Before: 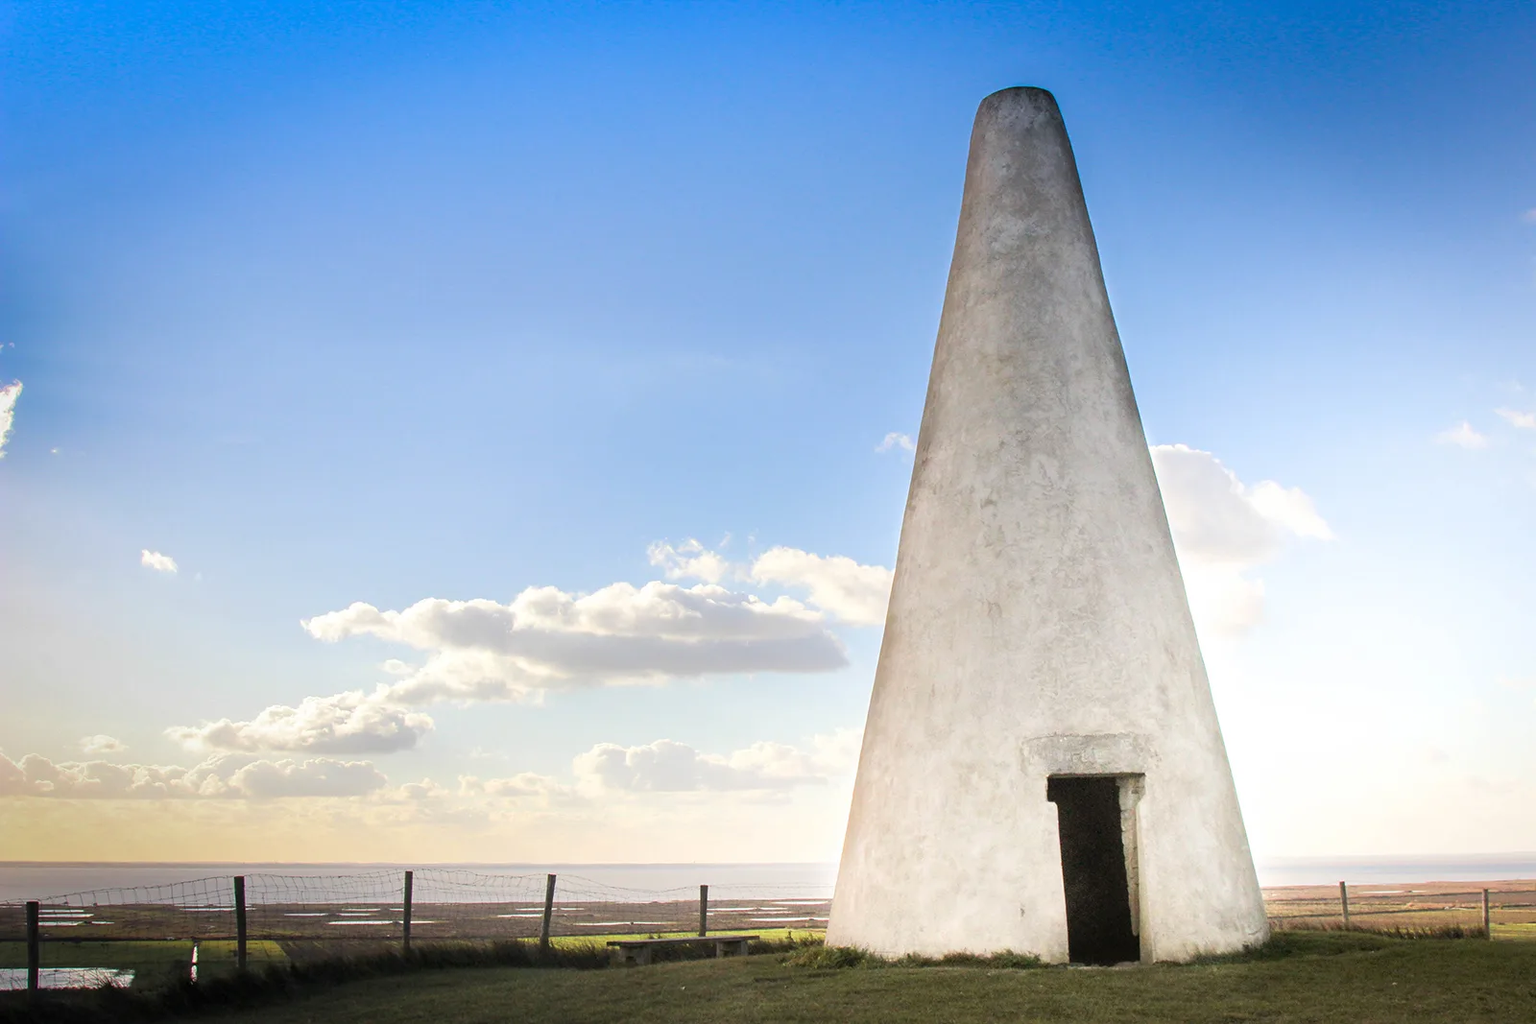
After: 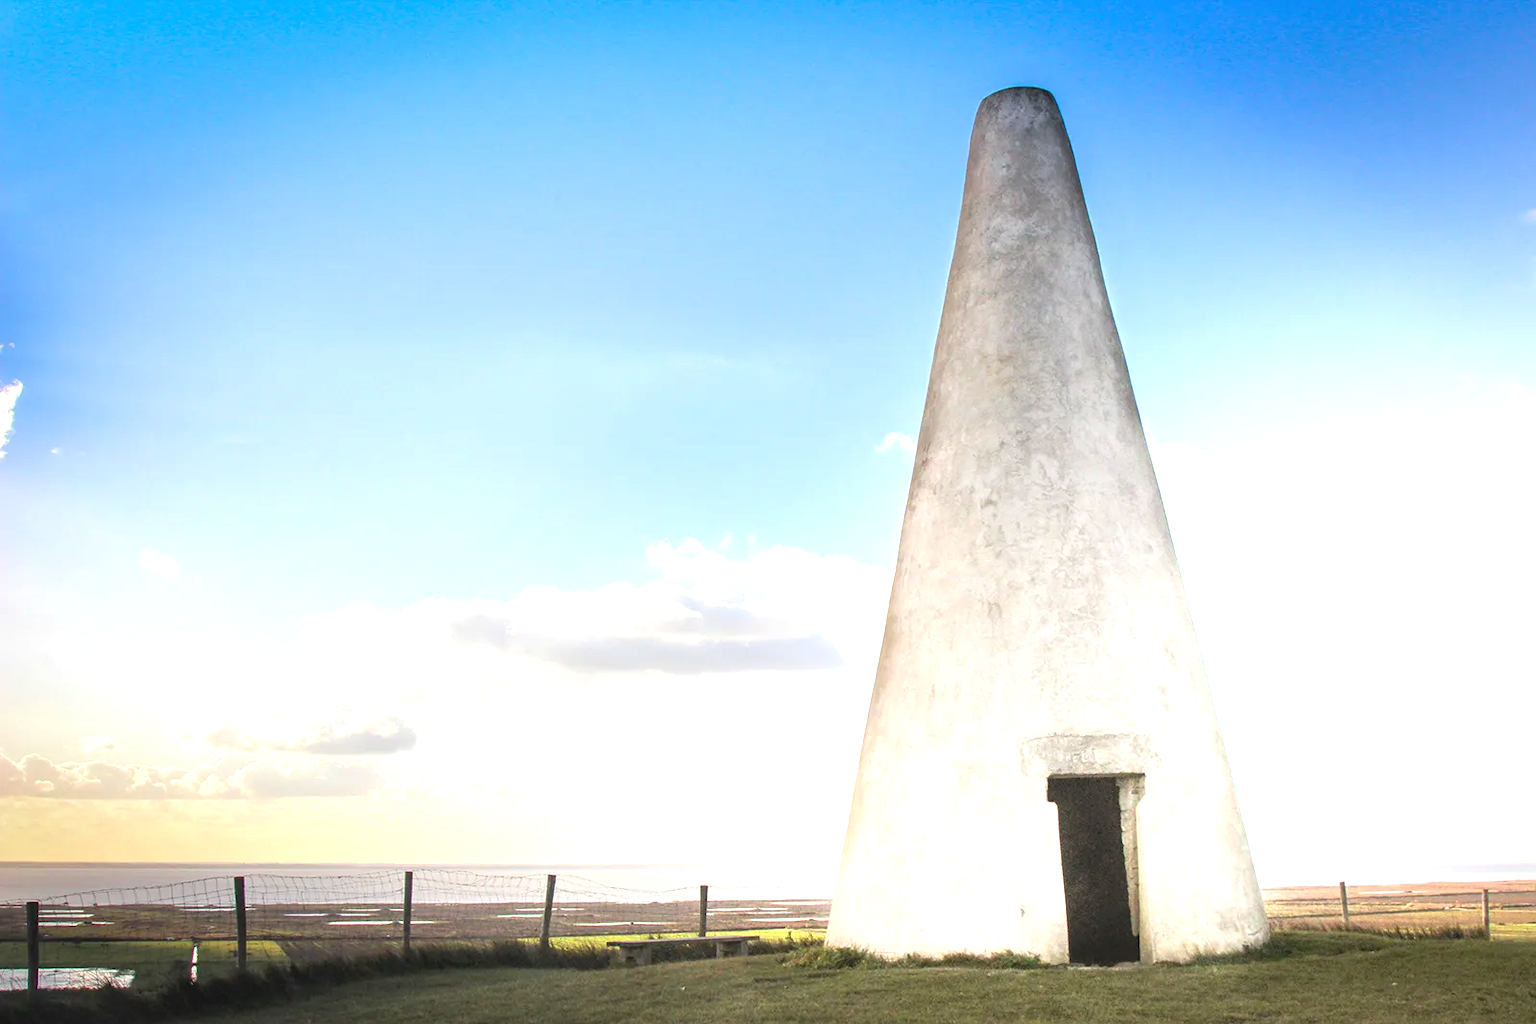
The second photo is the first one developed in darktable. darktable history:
exposure: exposure 0.74 EV, compensate highlight preservation false
local contrast: detail 110%
